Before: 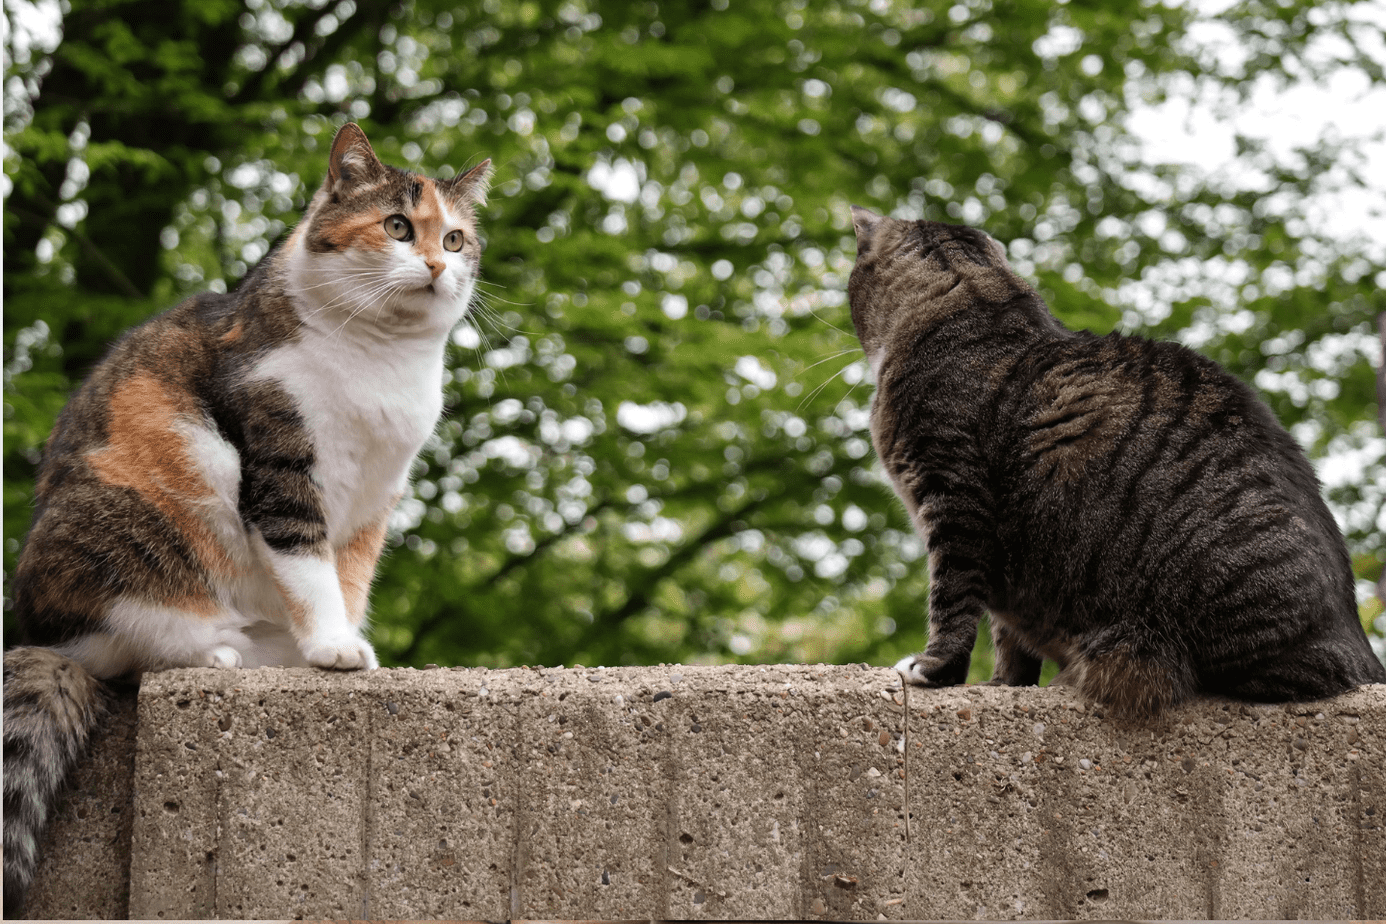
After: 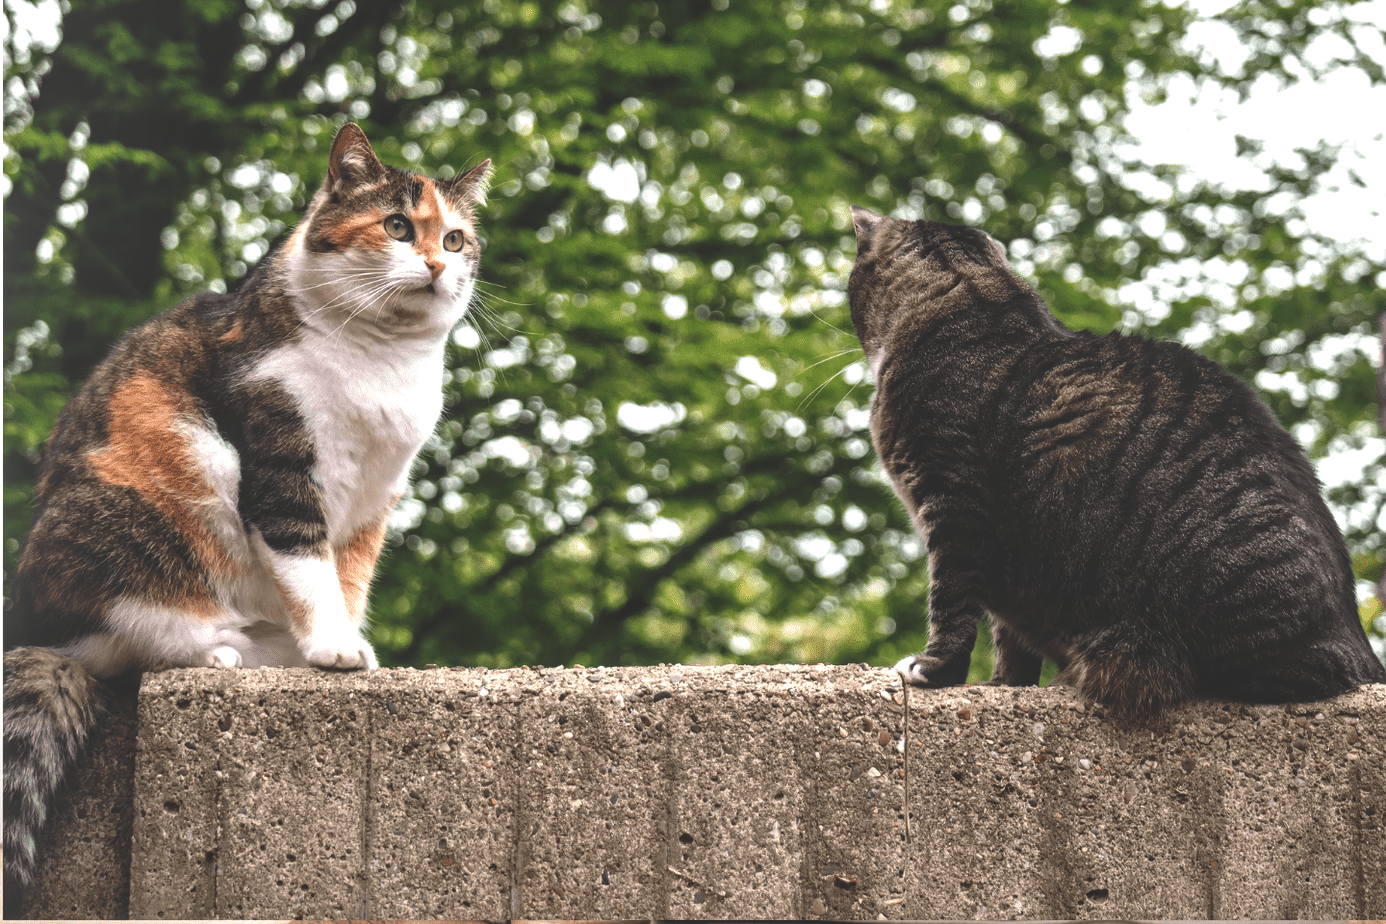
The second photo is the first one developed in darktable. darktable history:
rgb curve: curves: ch0 [(0, 0.186) (0.314, 0.284) (0.775, 0.708) (1, 1)], compensate middle gray true, preserve colors none
local contrast: on, module defaults
exposure: exposure 0.574 EV, compensate highlight preservation false
